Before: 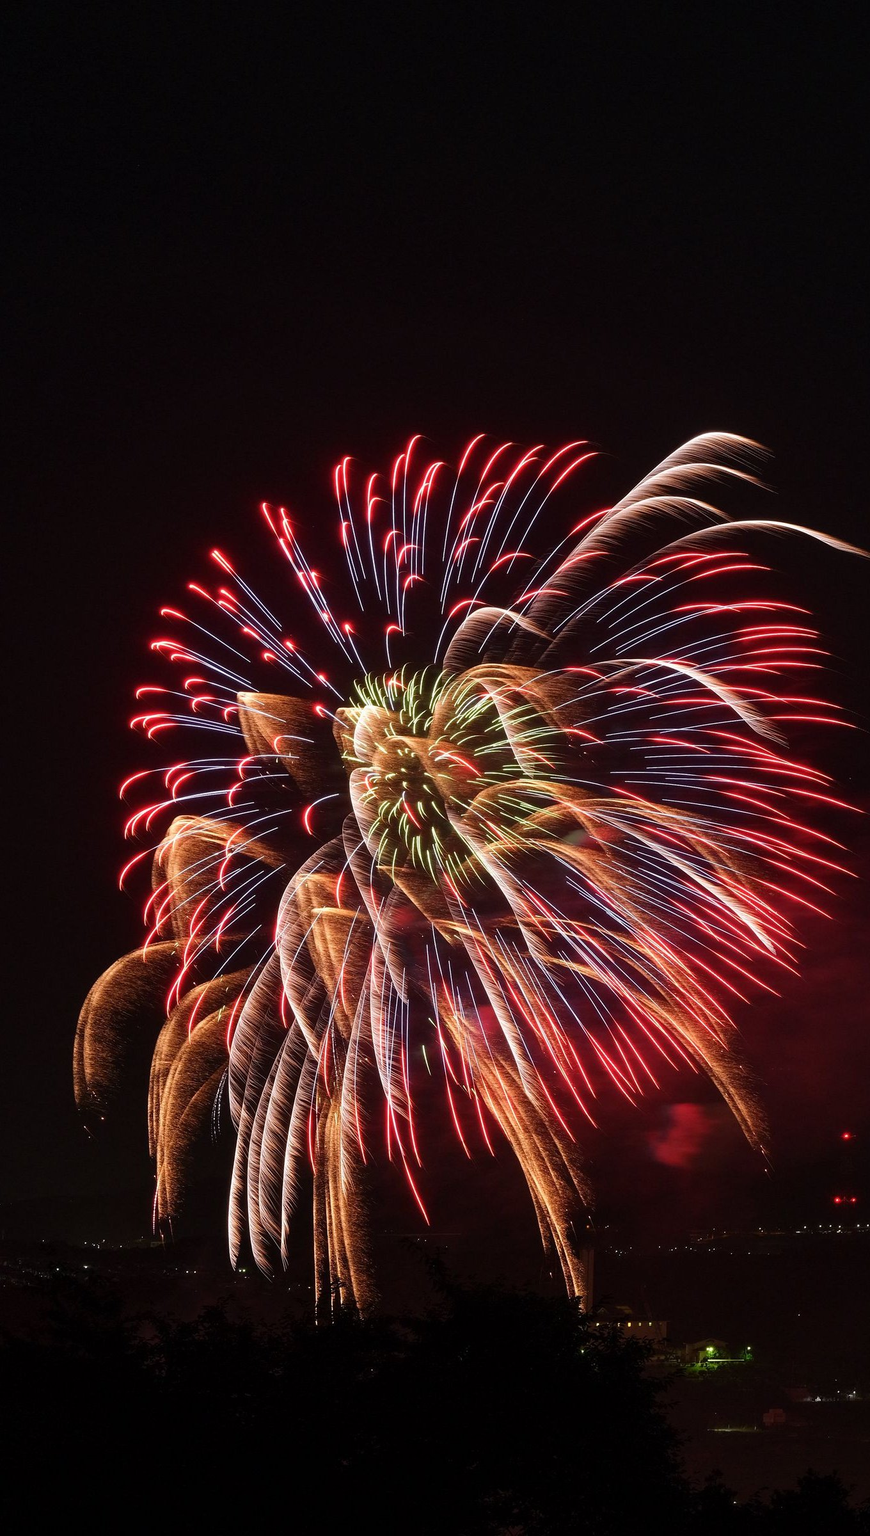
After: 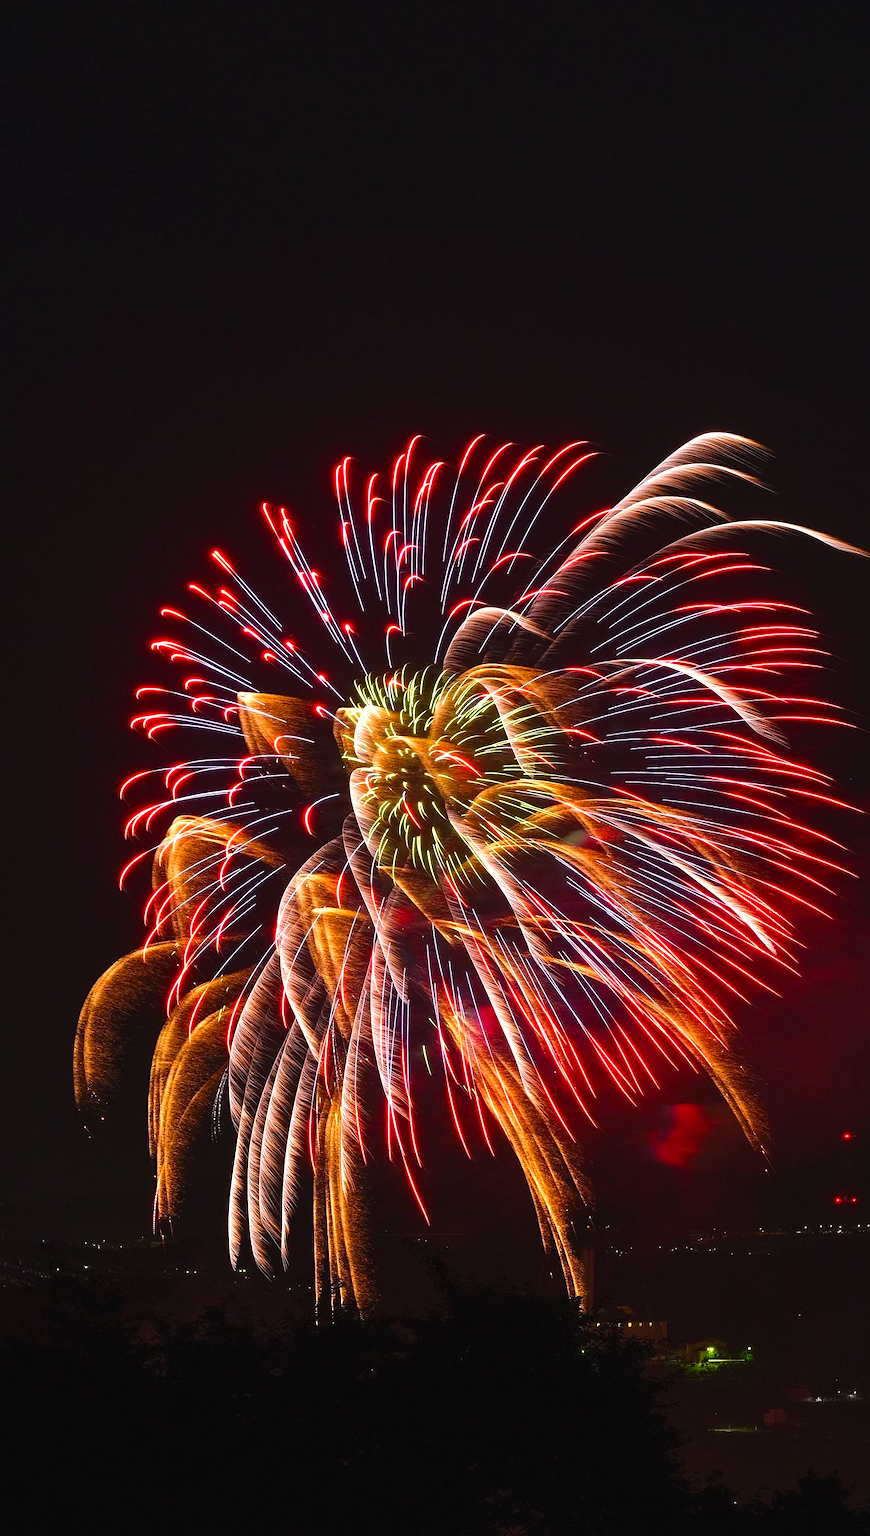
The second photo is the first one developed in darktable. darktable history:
color balance rgb: global offset › luminance 0.266%, linear chroma grading › global chroma 15.301%, perceptual saturation grading › global saturation 25.221%, perceptual brilliance grading › highlights 10.321%, perceptual brilliance grading › mid-tones 5.796%
